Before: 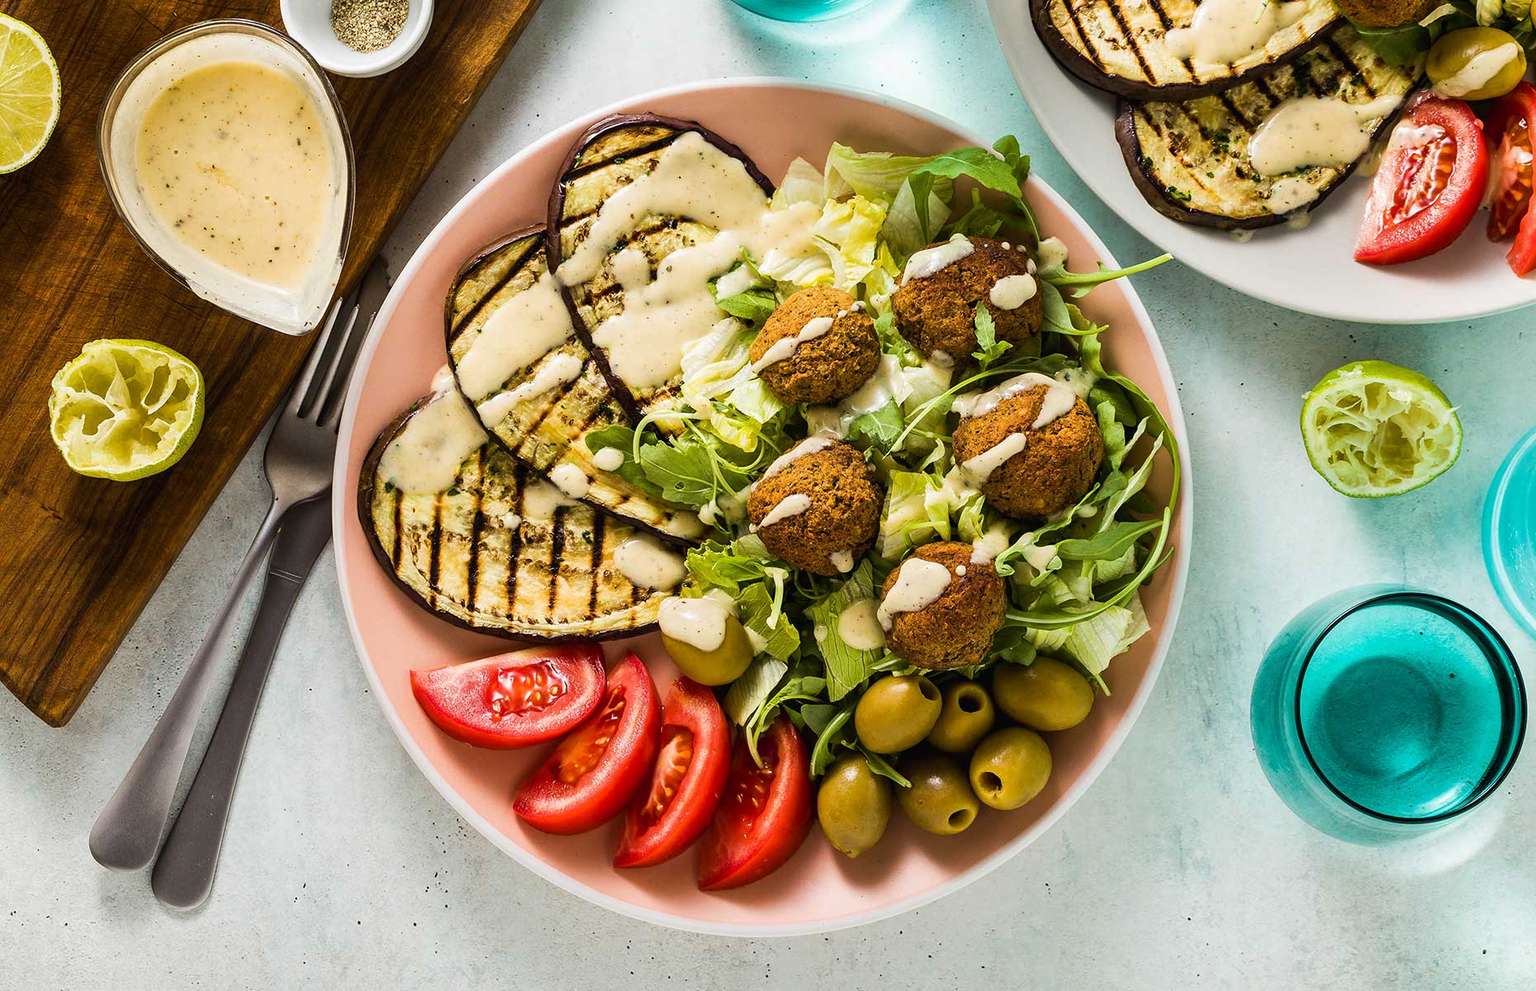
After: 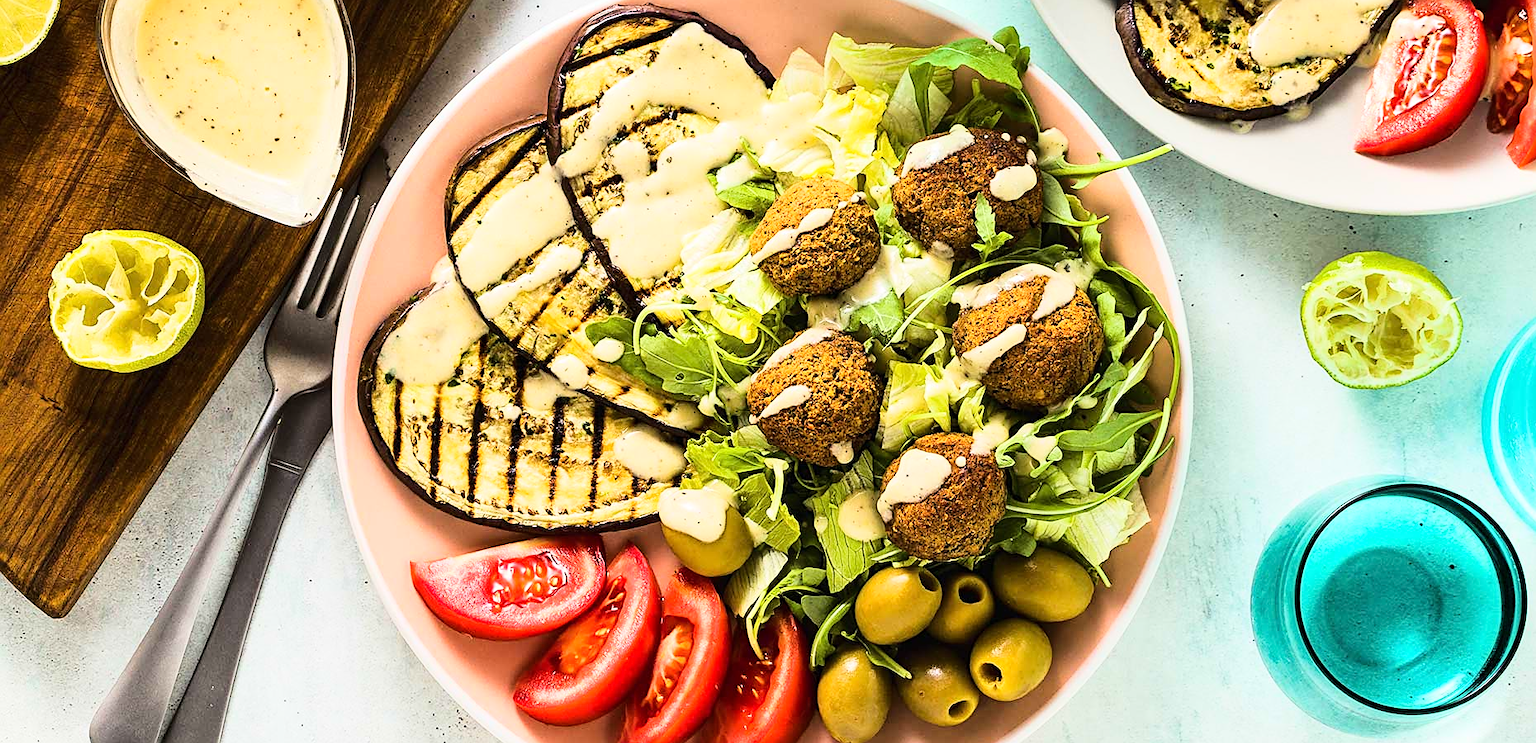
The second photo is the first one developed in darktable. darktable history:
crop: top 11.036%, bottom 13.883%
base curve: curves: ch0 [(0, 0) (0.028, 0.03) (0.121, 0.232) (0.46, 0.748) (0.859, 0.968) (1, 1)]
sharpen: on, module defaults
